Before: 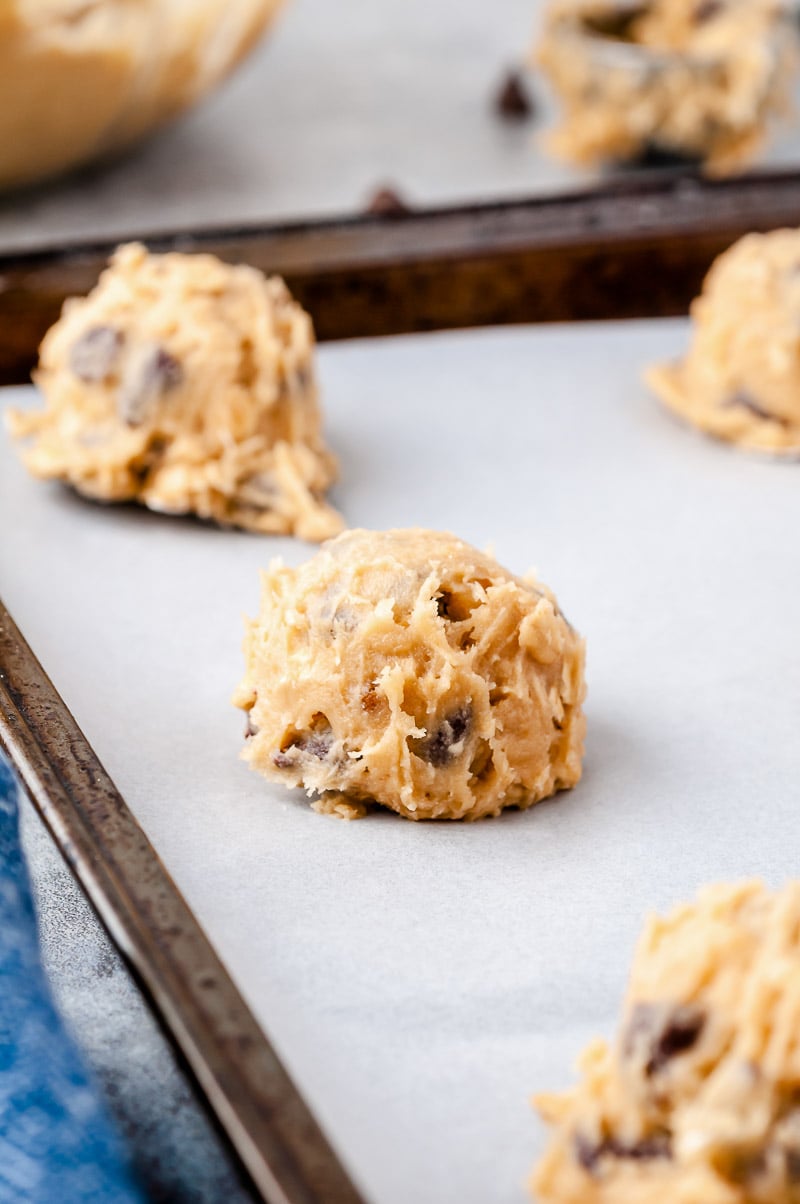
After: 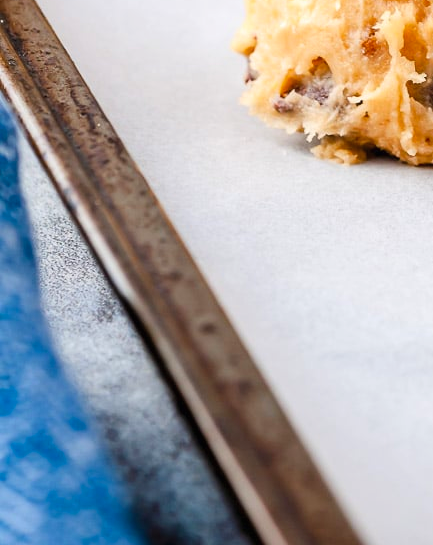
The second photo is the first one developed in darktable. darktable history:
contrast brightness saturation: contrast 0.071, brightness 0.071, saturation 0.179
exposure: black level correction 0, compensate highlight preservation false
crop and rotate: top 54.51%, right 45.761%, bottom 0.153%
